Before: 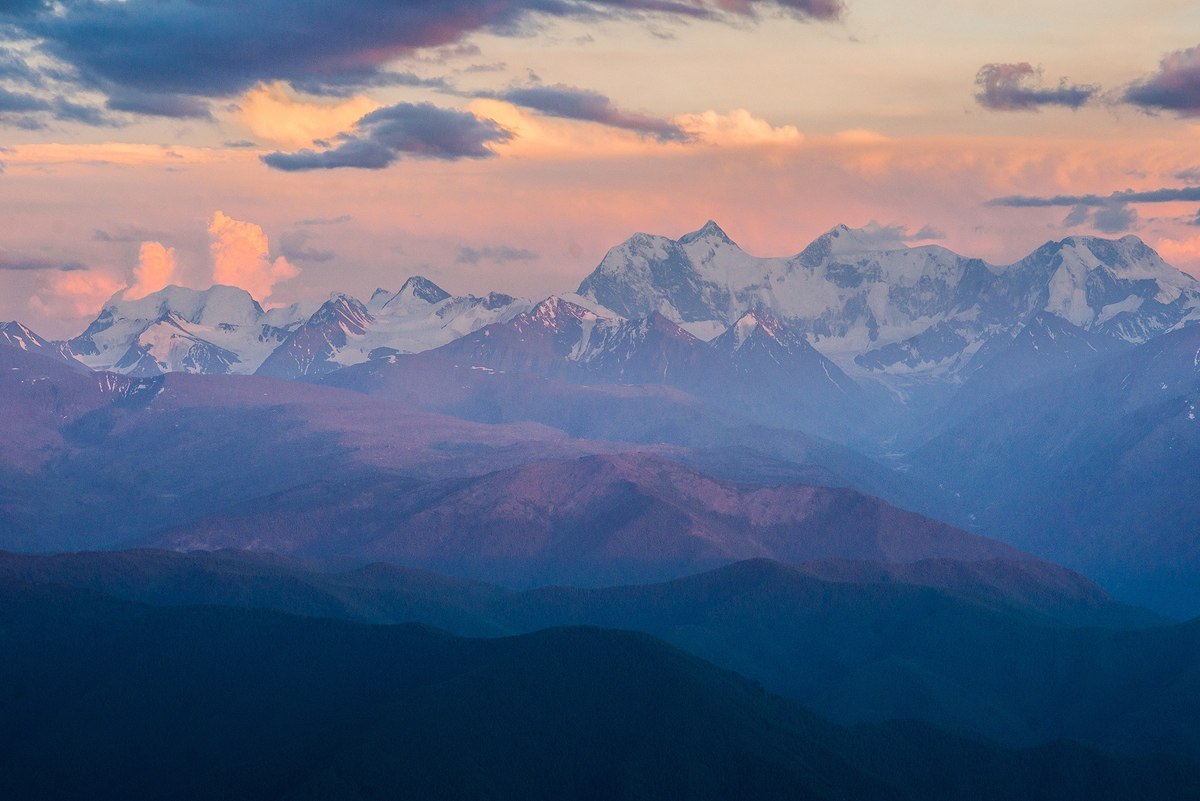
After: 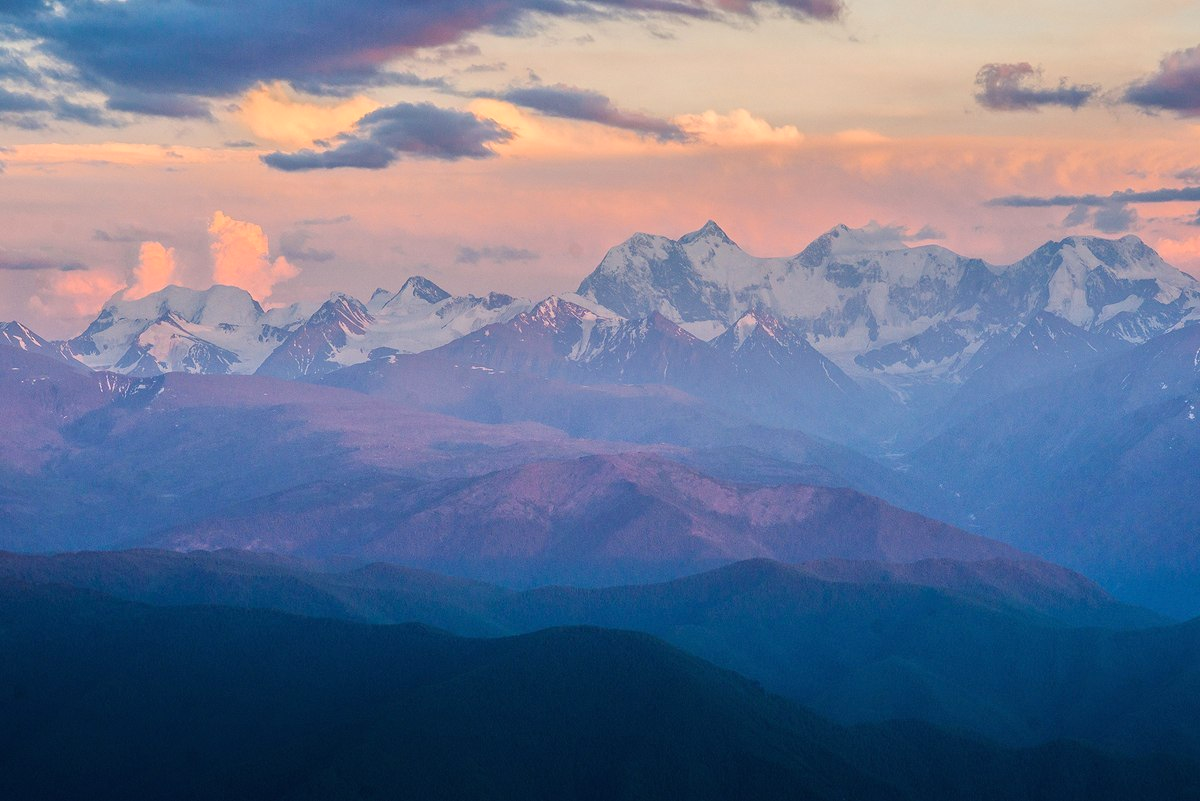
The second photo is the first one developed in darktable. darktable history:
tone equalizer: -8 EV 0.018 EV, -7 EV -0.009 EV, -6 EV 0.017 EV, -5 EV 0.035 EV, -4 EV 0.29 EV, -3 EV 0.623 EV, -2 EV 0.566 EV, -1 EV 0.207 EV, +0 EV 0.055 EV
